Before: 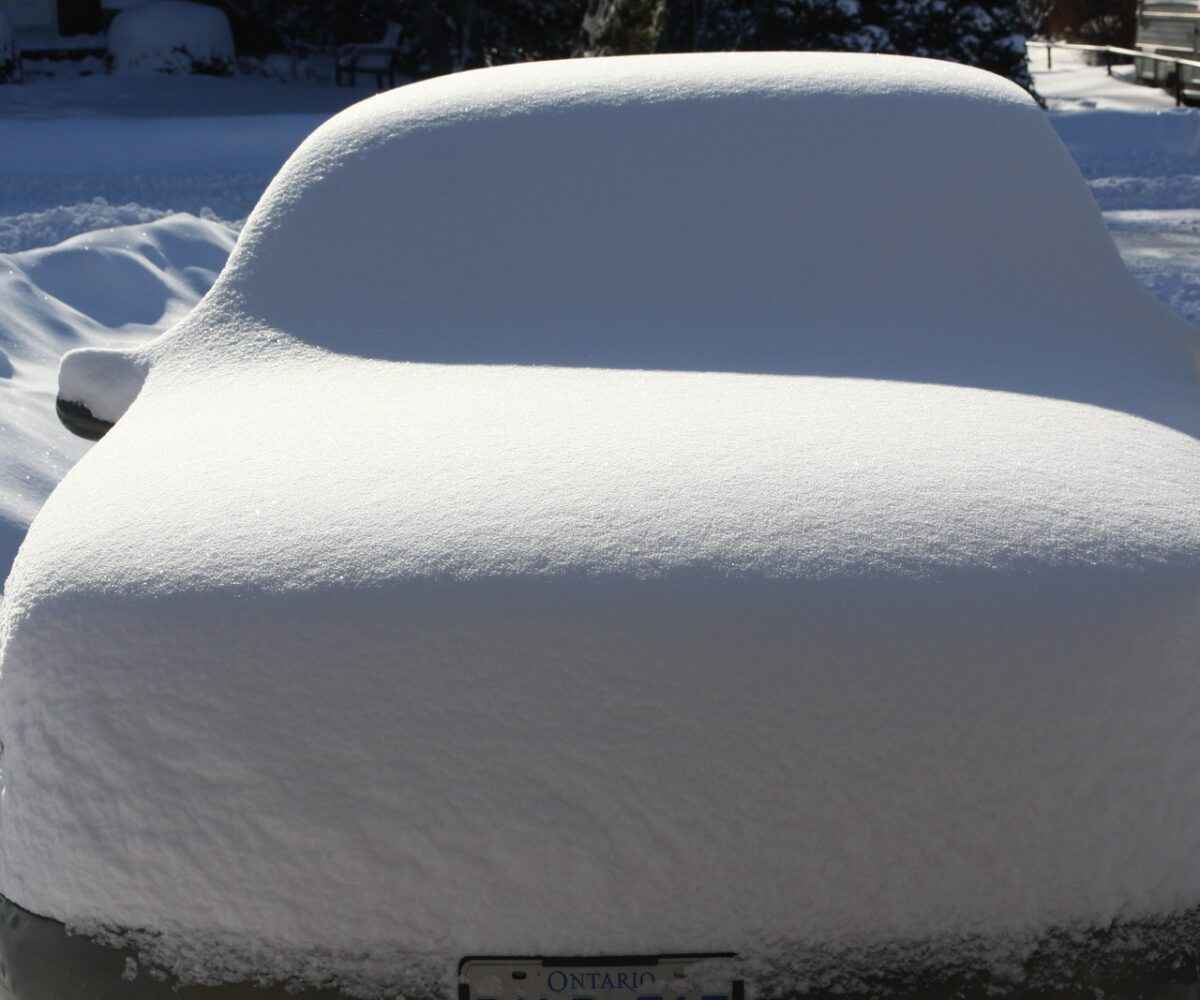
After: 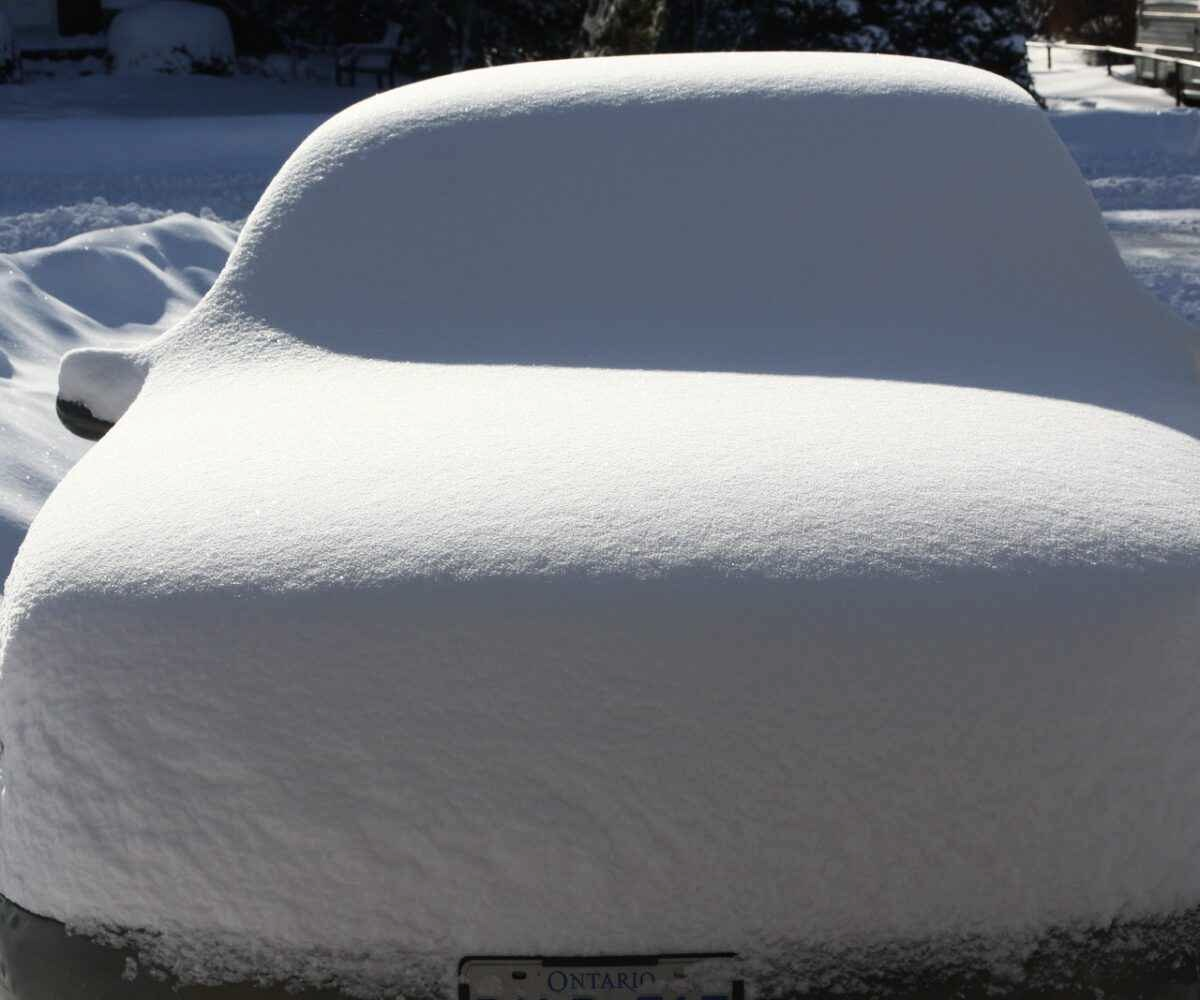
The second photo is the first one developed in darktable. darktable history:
contrast brightness saturation: contrast 0.106, saturation -0.173
